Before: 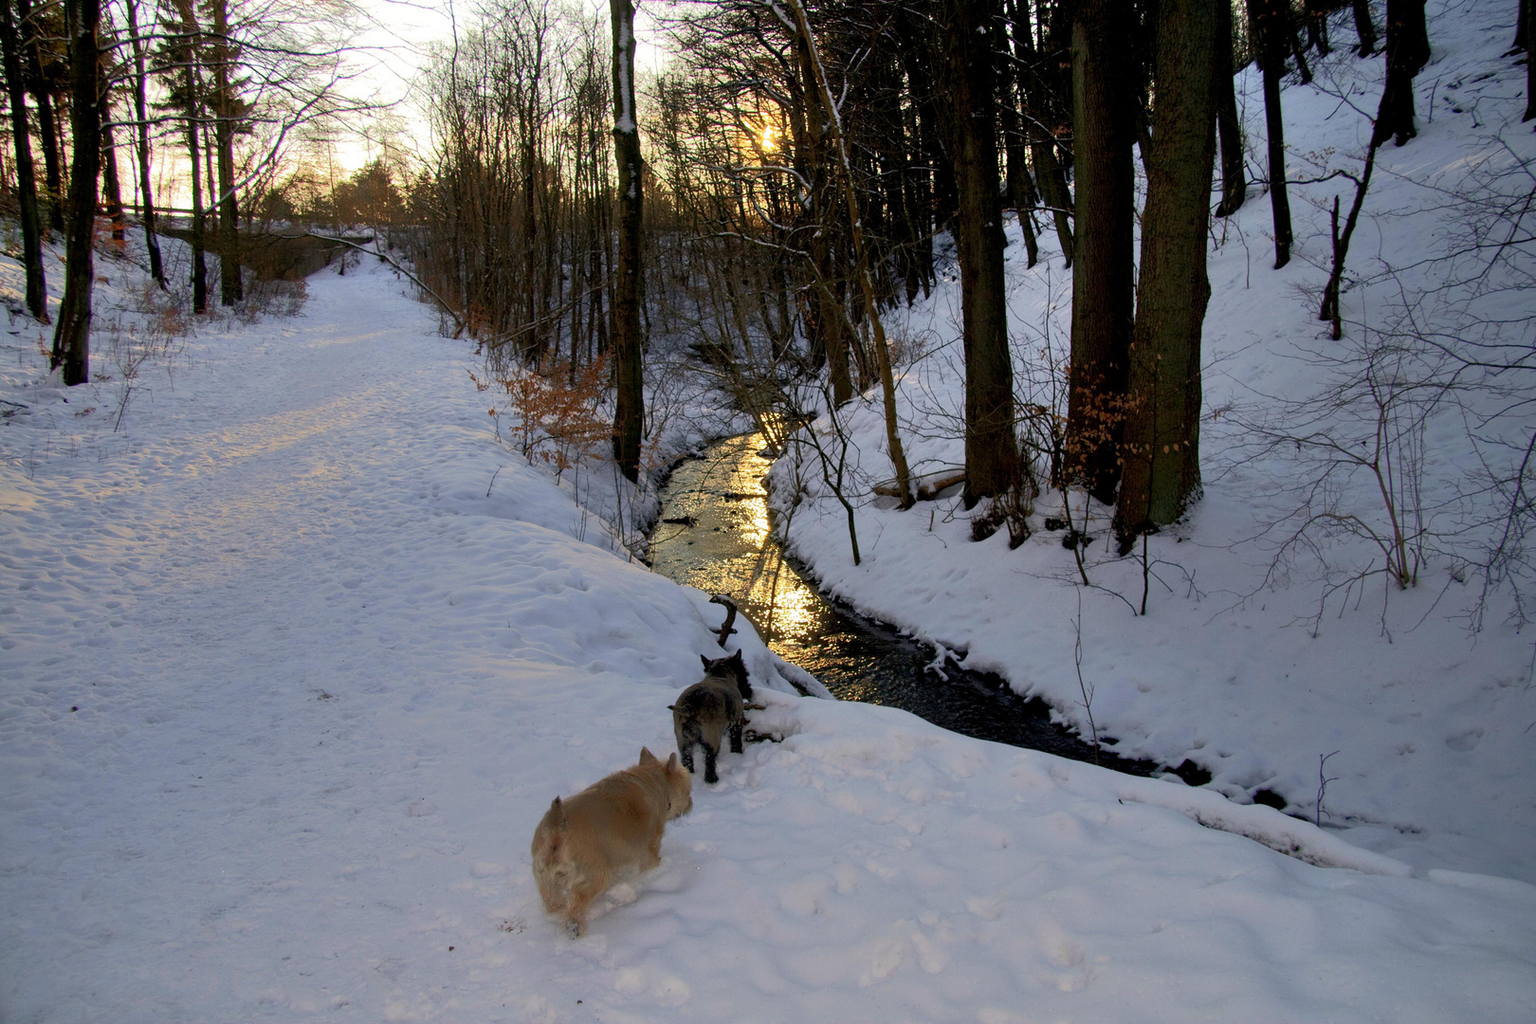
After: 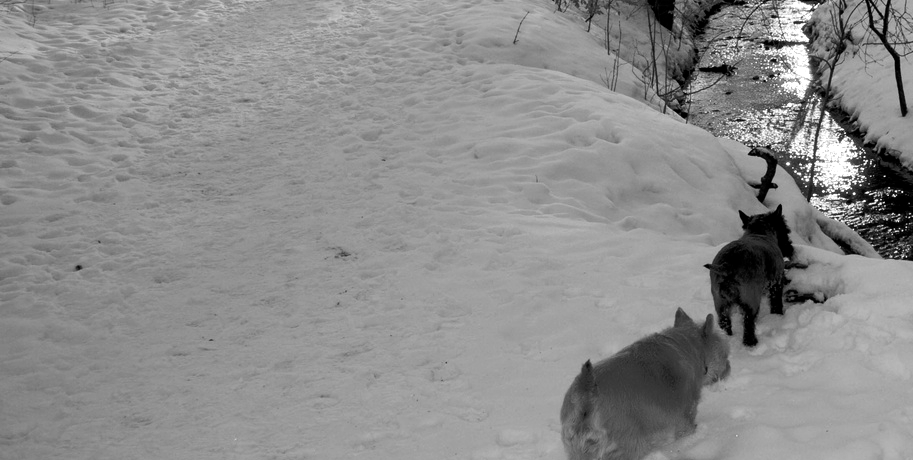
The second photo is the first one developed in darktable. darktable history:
crop: top 44.483%, right 43.593%, bottom 12.892%
monochrome: a 16.06, b 15.48, size 1
tone equalizer: -8 EV -0.417 EV, -7 EV -0.389 EV, -6 EV -0.333 EV, -5 EV -0.222 EV, -3 EV 0.222 EV, -2 EV 0.333 EV, -1 EV 0.389 EV, +0 EV 0.417 EV, edges refinement/feathering 500, mask exposure compensation -1.57 EV, preserve details no
